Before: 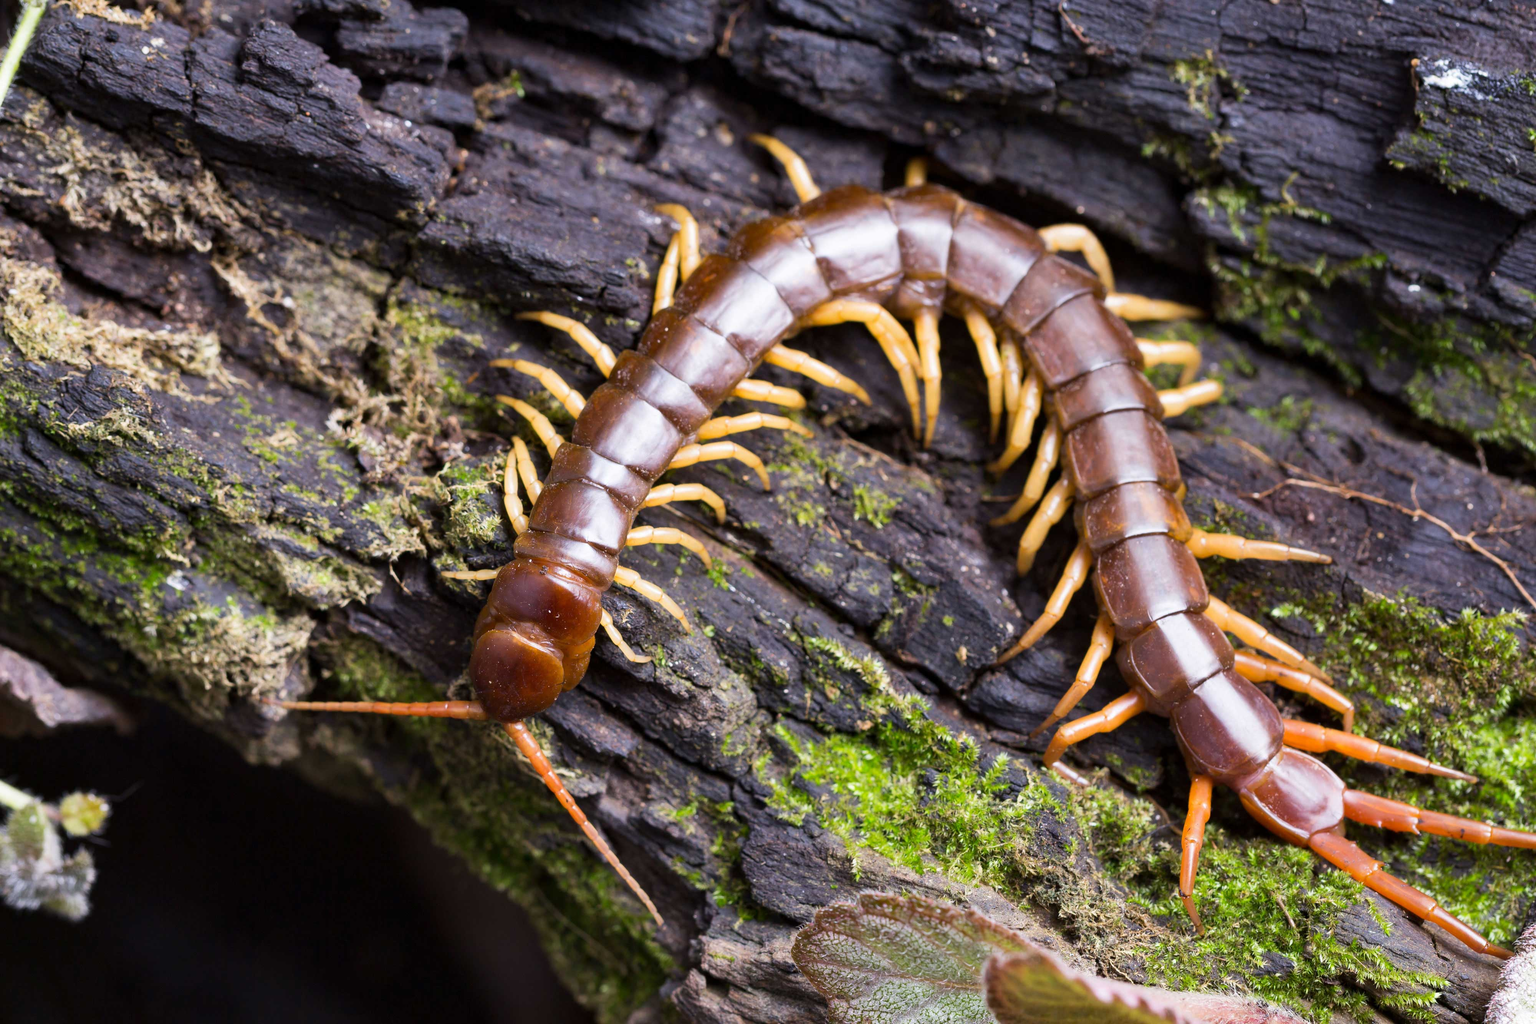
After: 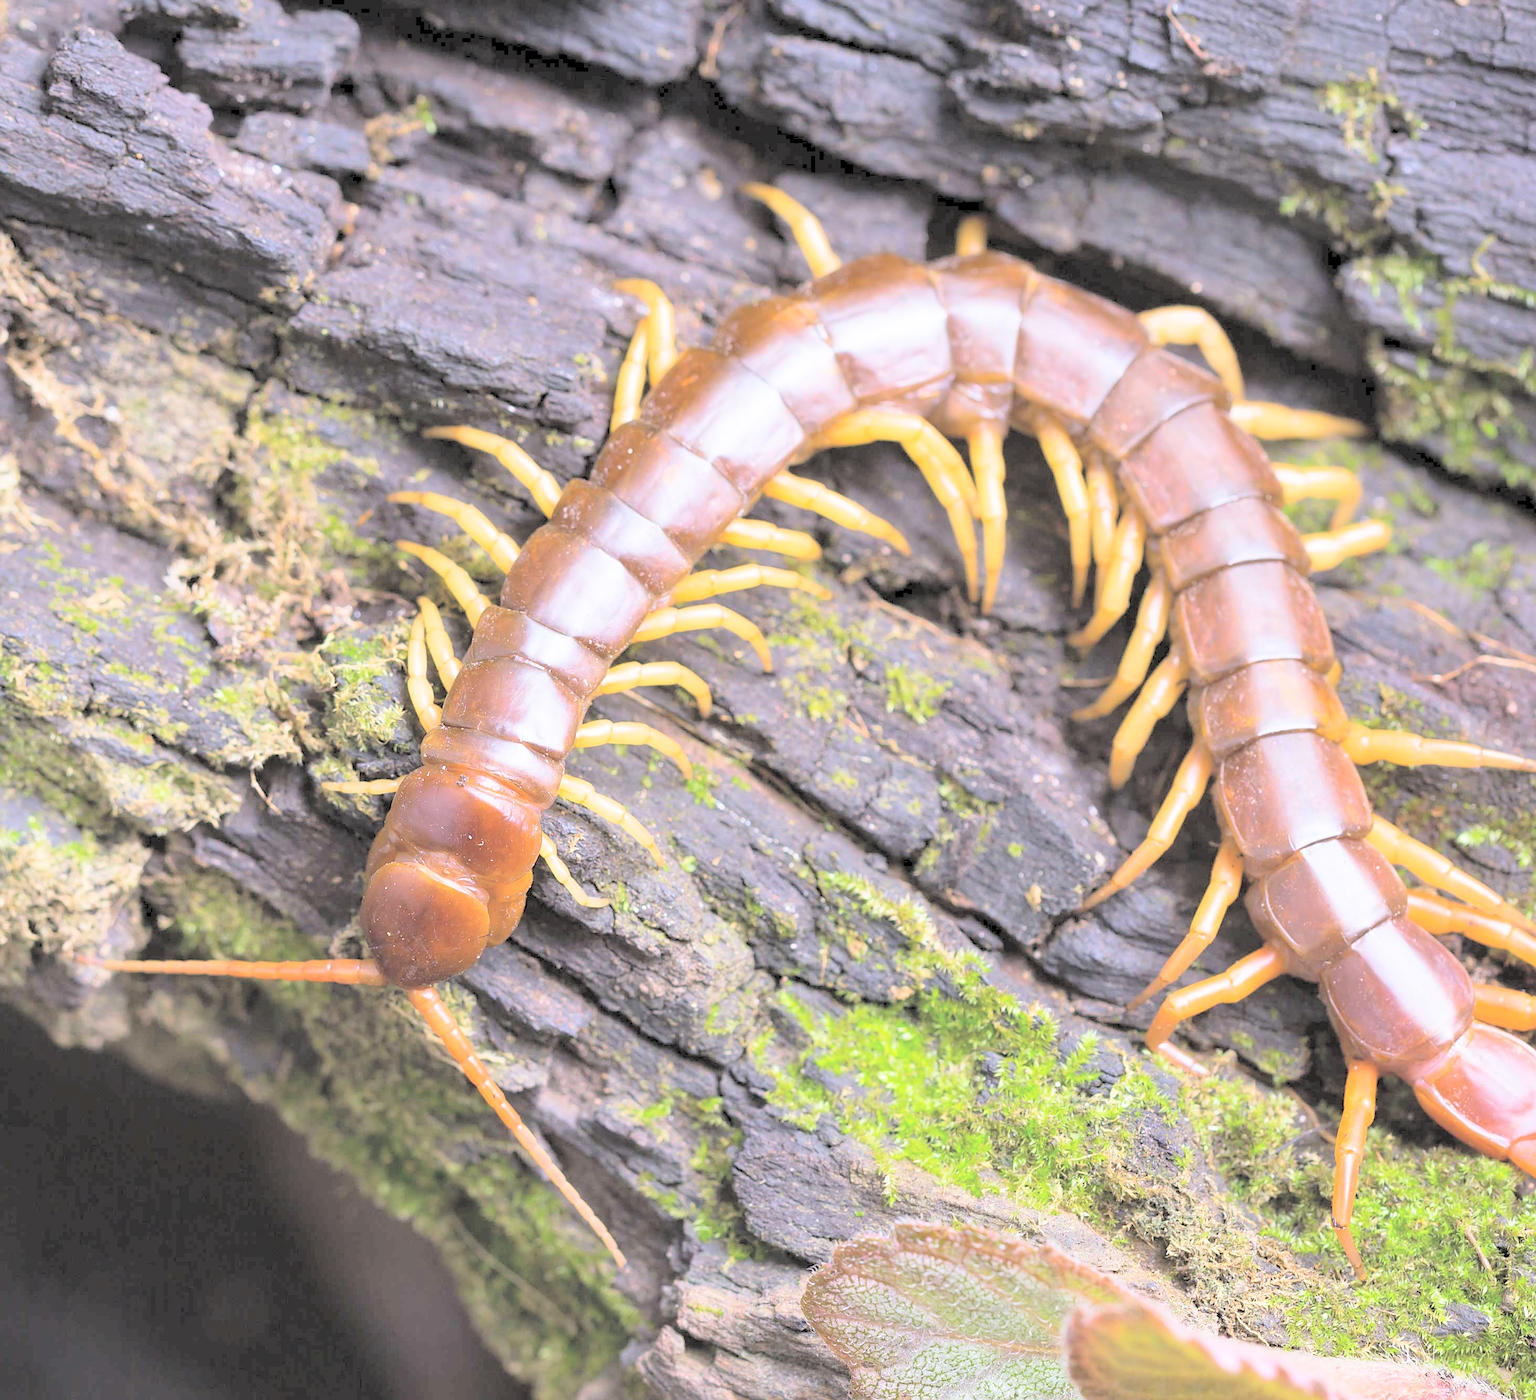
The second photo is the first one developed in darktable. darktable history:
crop: left 13.438%, top 0%, right 13.474%
sharpen: on, module defaults
contrast brightness saturation: brightness 0.989
